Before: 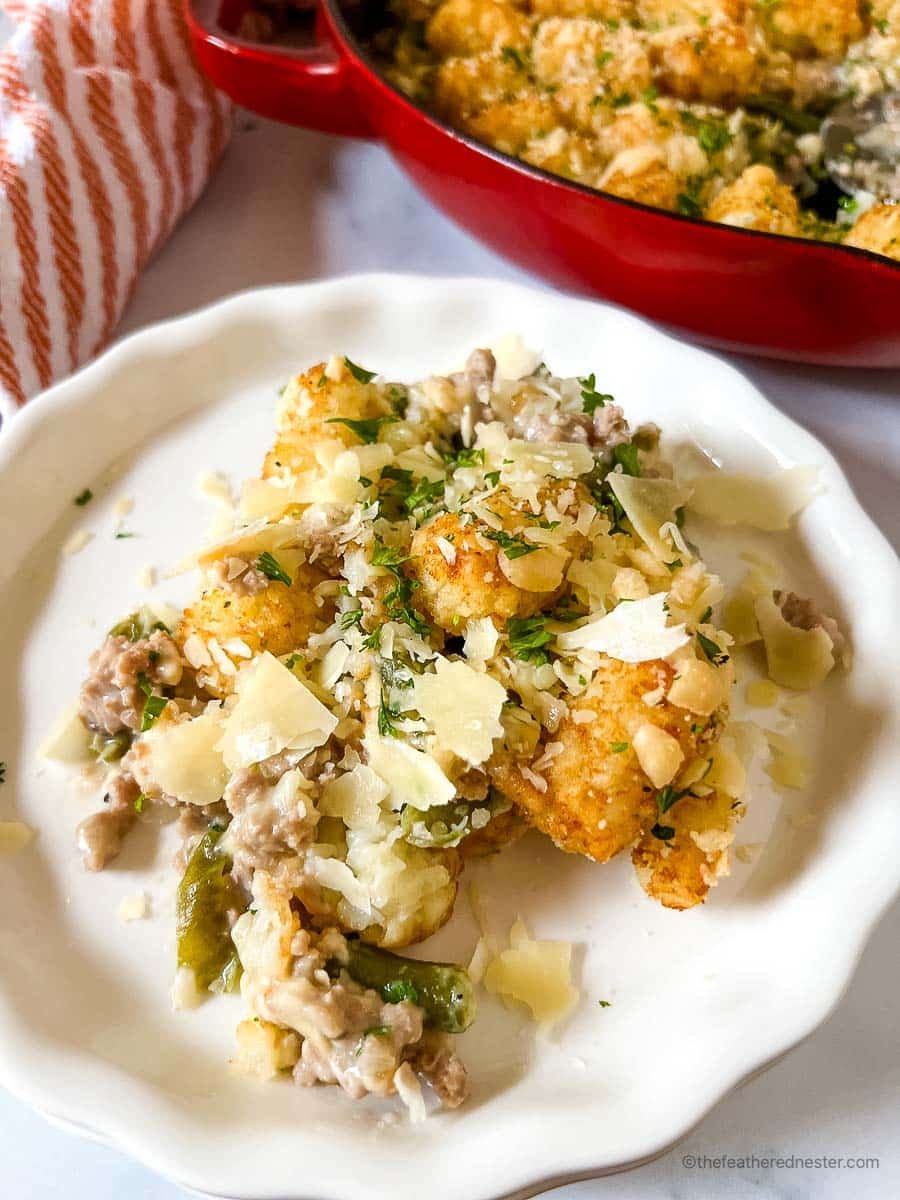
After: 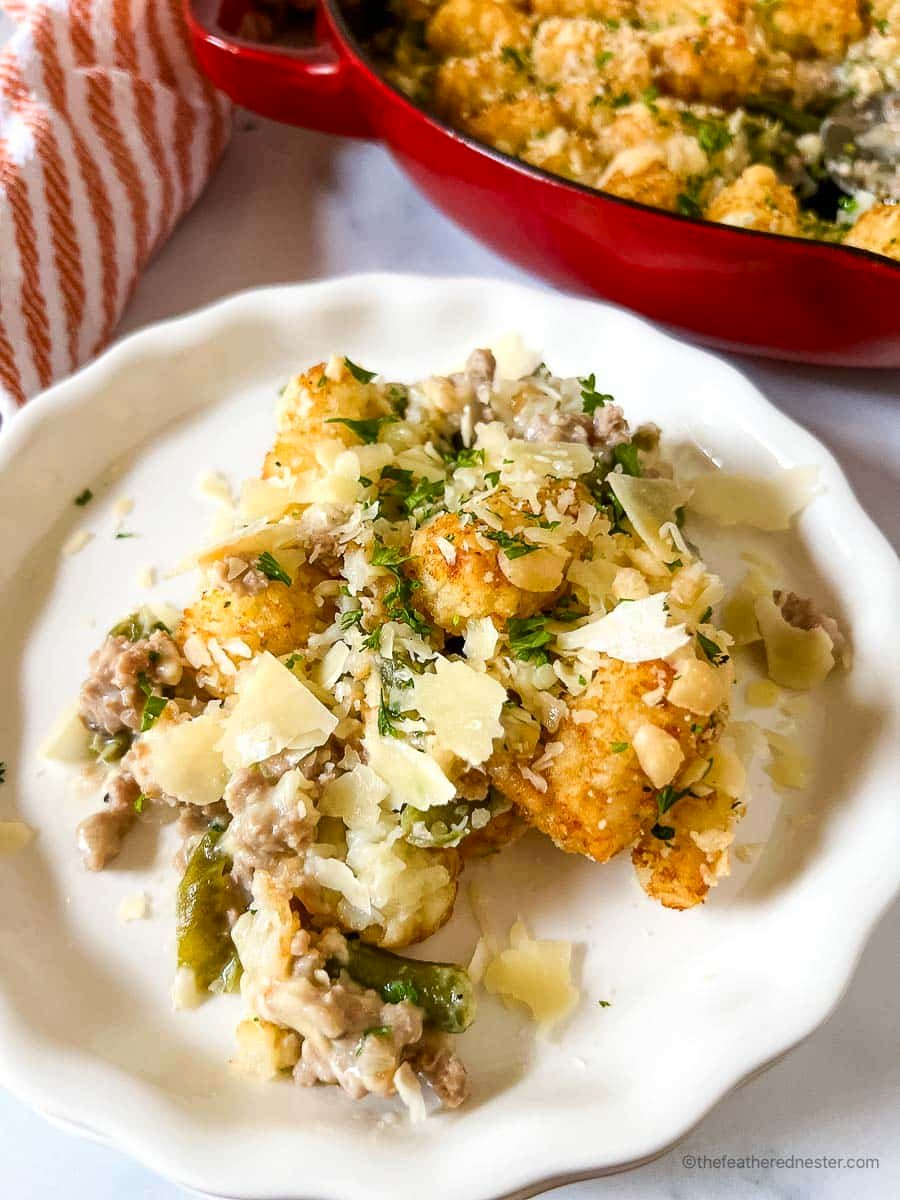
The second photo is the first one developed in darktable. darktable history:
contrast brightness saturation: contrast 0.08, saturation 0.016
